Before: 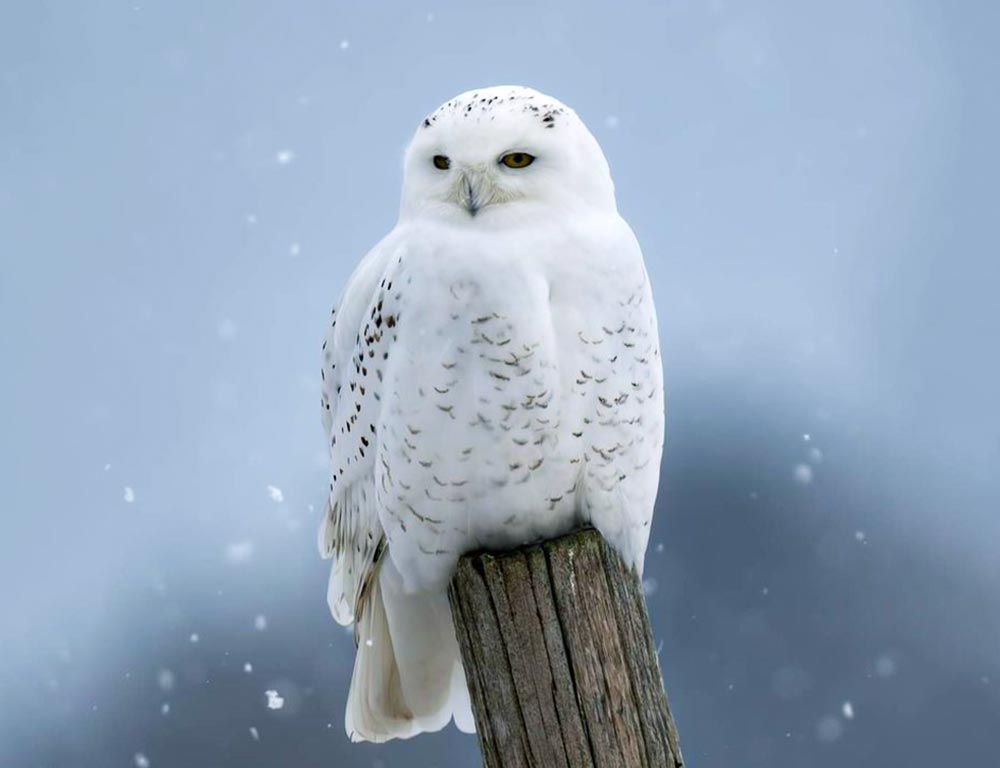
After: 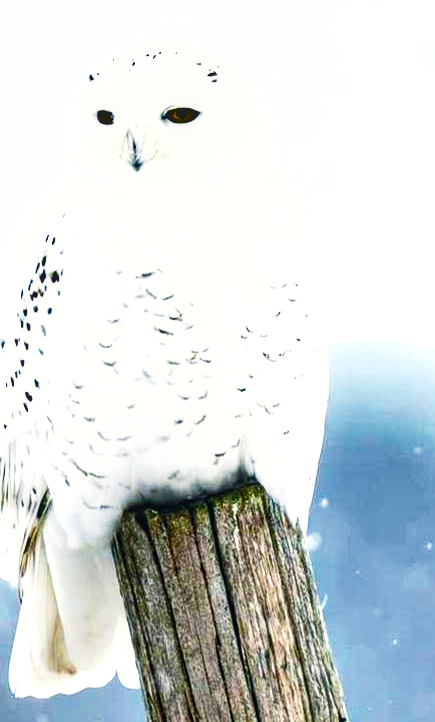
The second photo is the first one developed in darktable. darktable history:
color correction: highlights a* 0.248, highlights b* 2.67, shadows a* -0.946, shadows b* -4.56
exposure: exposure 1 EV, compensate highlight preservation false
base curve: curves: ch0 [(0, 0) (0.028, 0.03) (0.121, 0.232) (0.46, 0.748) (0.859, 0.968) (1, 1)], preserve colors none
crop: left 33.649%, top 5.985%, right 22.792%
color balance rgb: perceptual saturation grading › global saturation 19.75%, perceptual brilliance grading › highlights 16.385%, perceptual brilliance grading › mid-tones 6.684%, perceptual brilliance grading › shadows -14.658%, global vibrance 20%
local contrast: on, module defaults
shadows and highlights: shadows 43.56, white point adjustment -1.31, soften with gaussian
